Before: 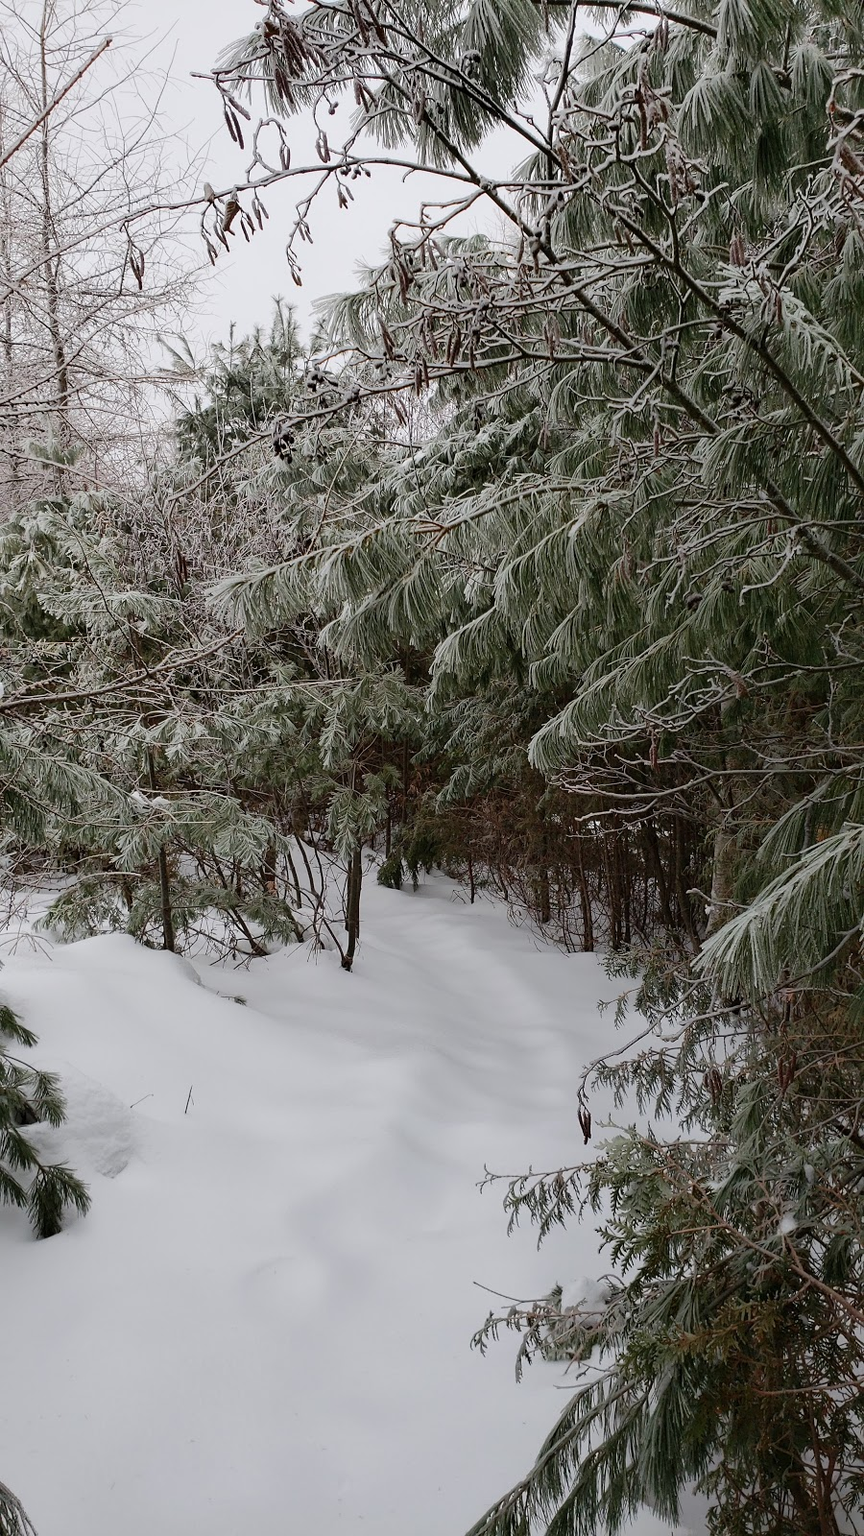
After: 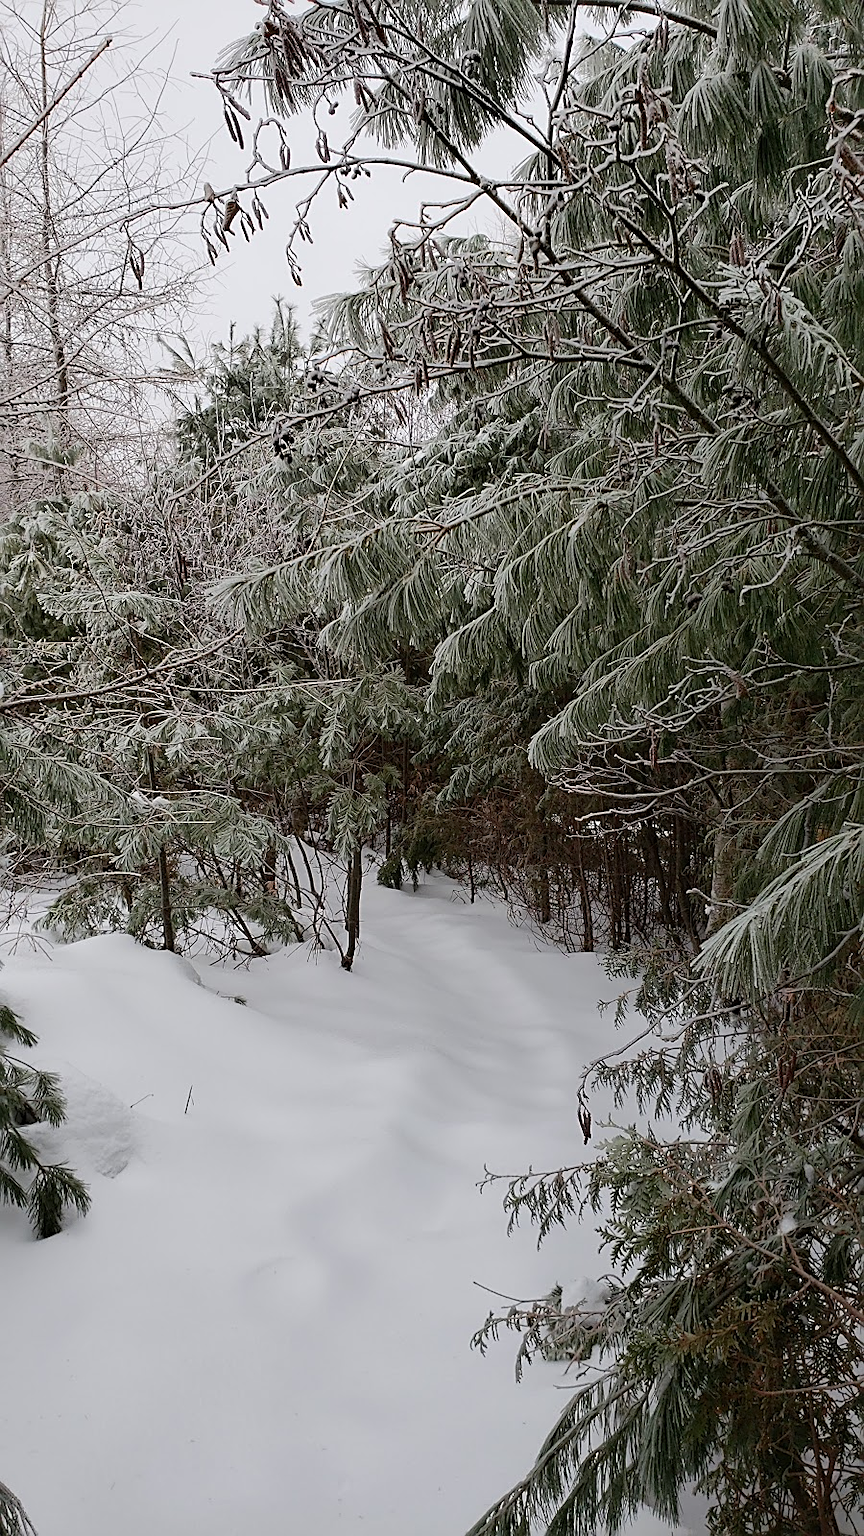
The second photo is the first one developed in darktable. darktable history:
sharpen: amount 0.499
